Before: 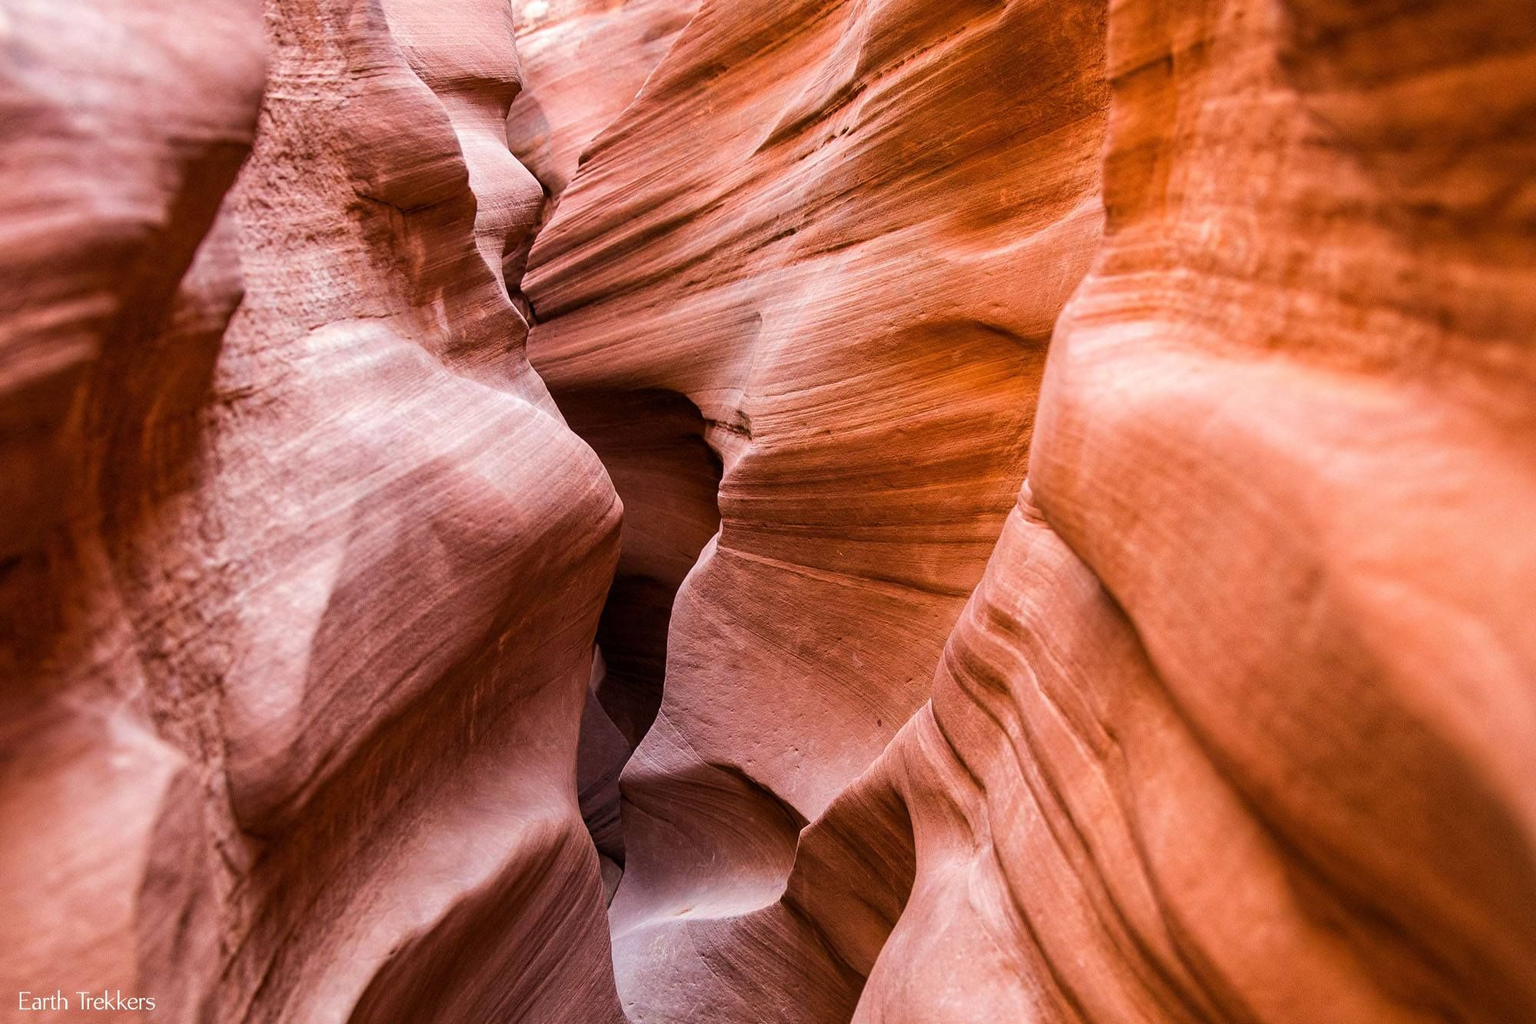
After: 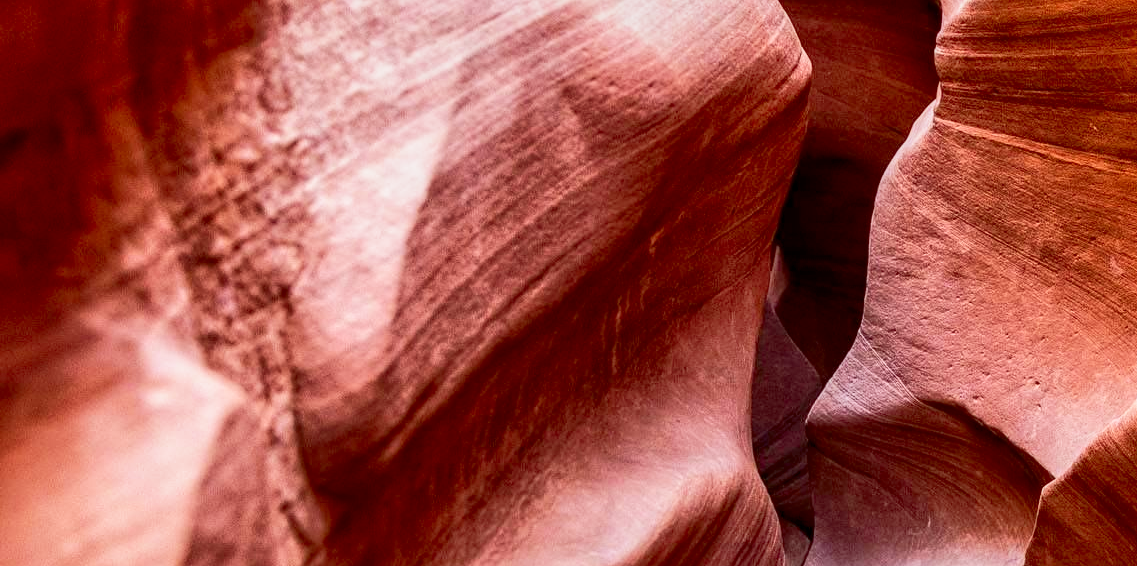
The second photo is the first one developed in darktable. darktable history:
crop: top 44.513%, right 43.145%, bottom 13.025%
shadows and highlights: on, module defaults
contrast brightness saturation: contrast 0.201, brightness -0.104, saturation 0.102
local contrast: detail 130%
base curve: curves: ch0 [(0, 0) (0.088, 0.125) (0.176, 0.251) (0.354, 0.501) (0.613, 0.749) (1, 0.877)], preserve colors none
